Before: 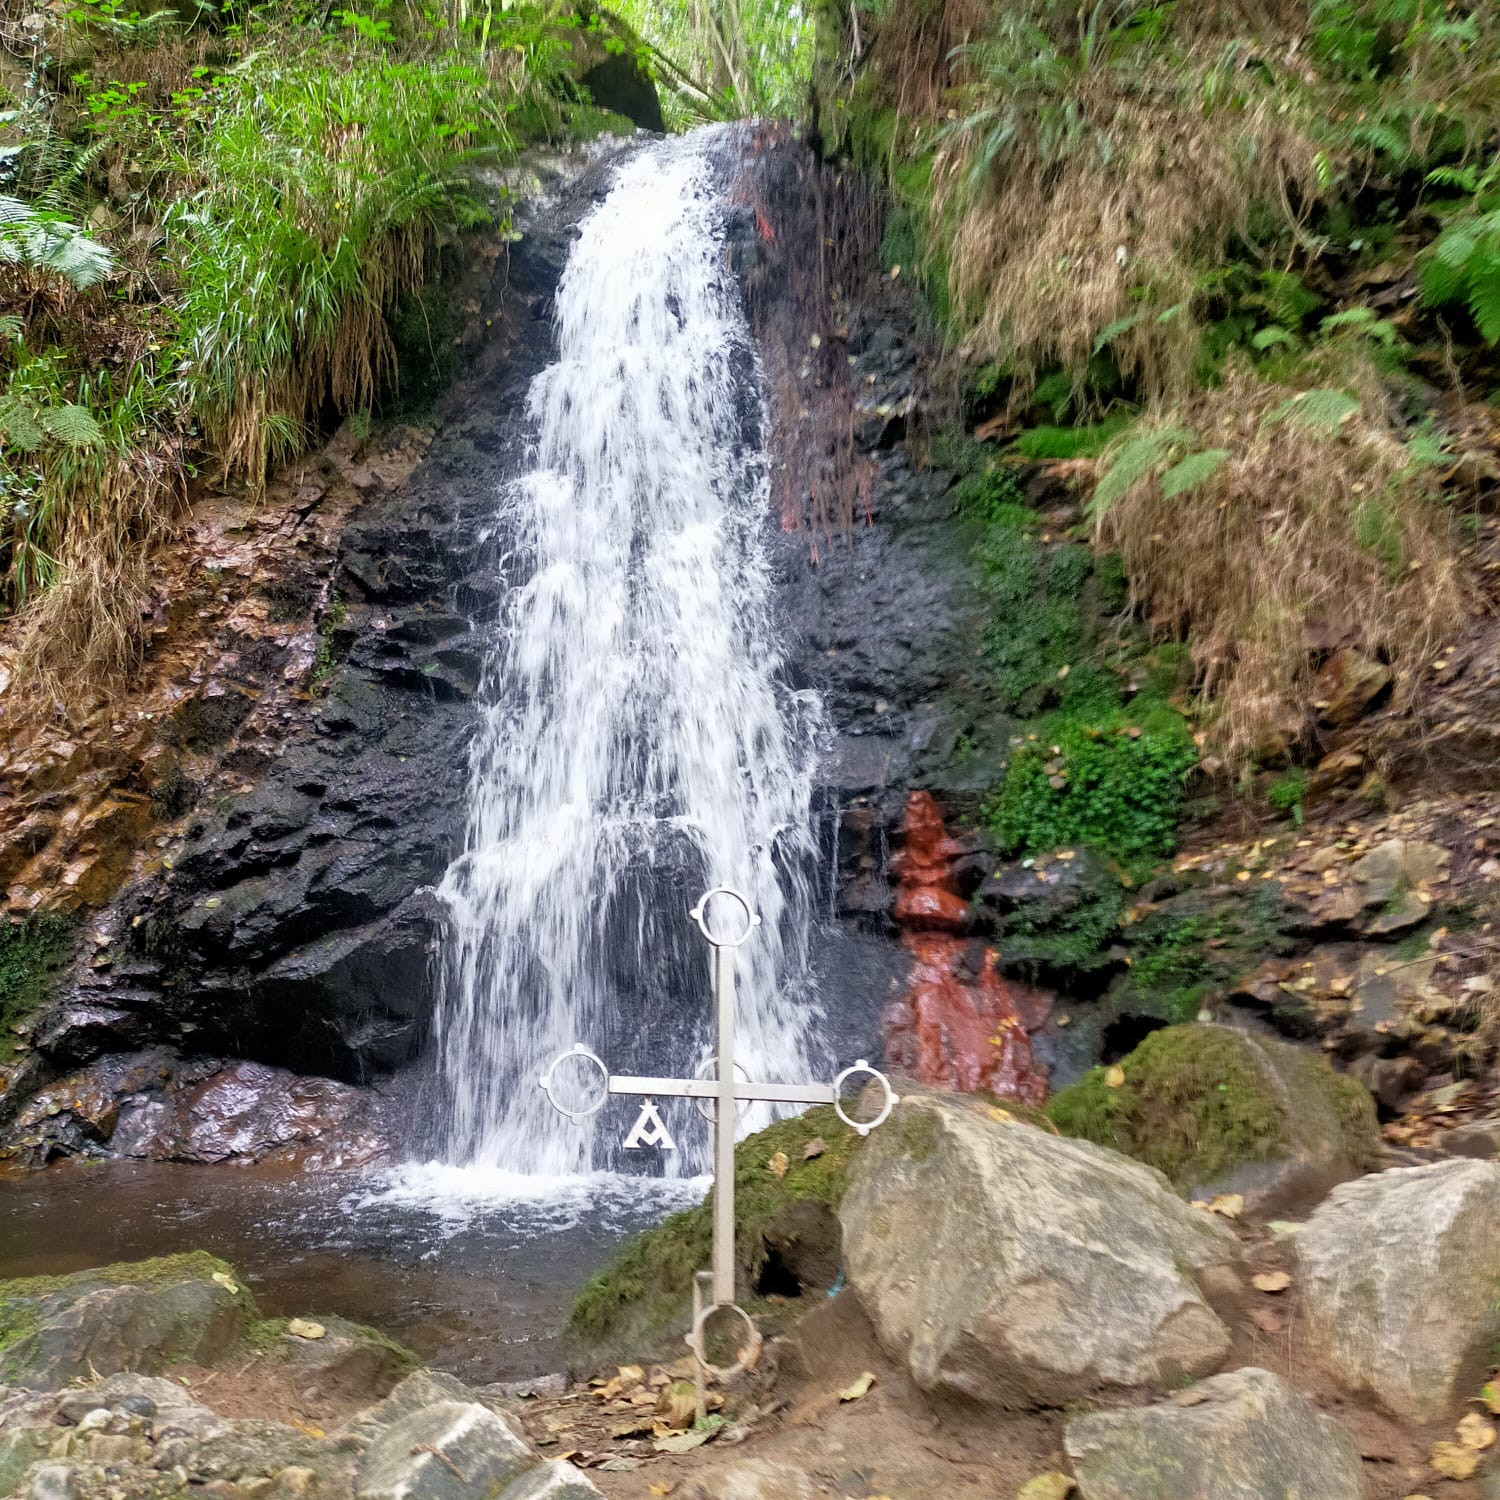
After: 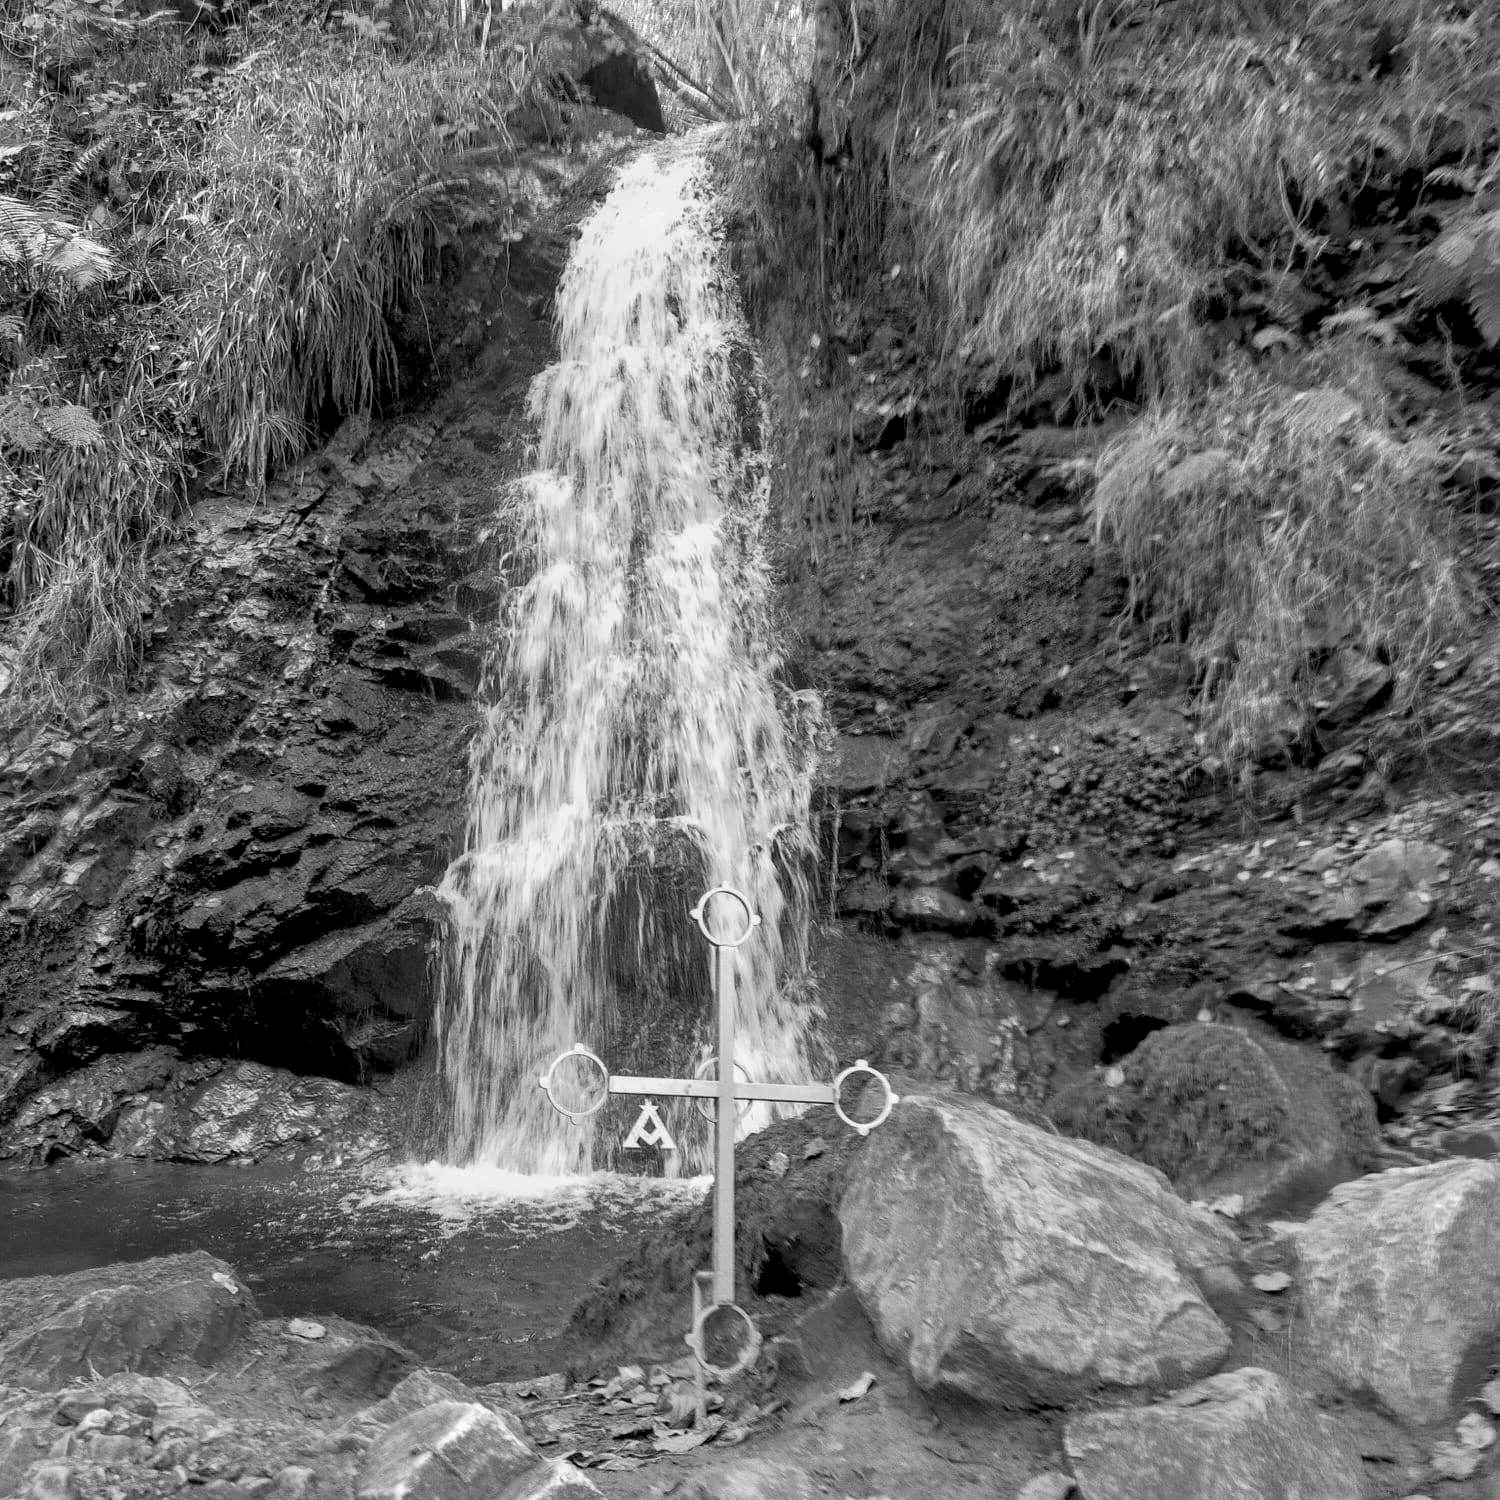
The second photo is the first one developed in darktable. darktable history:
shadows and highlights: on, module defaults
monochrome: a -74.22, b 78.2
local contrast: shadows 94%
